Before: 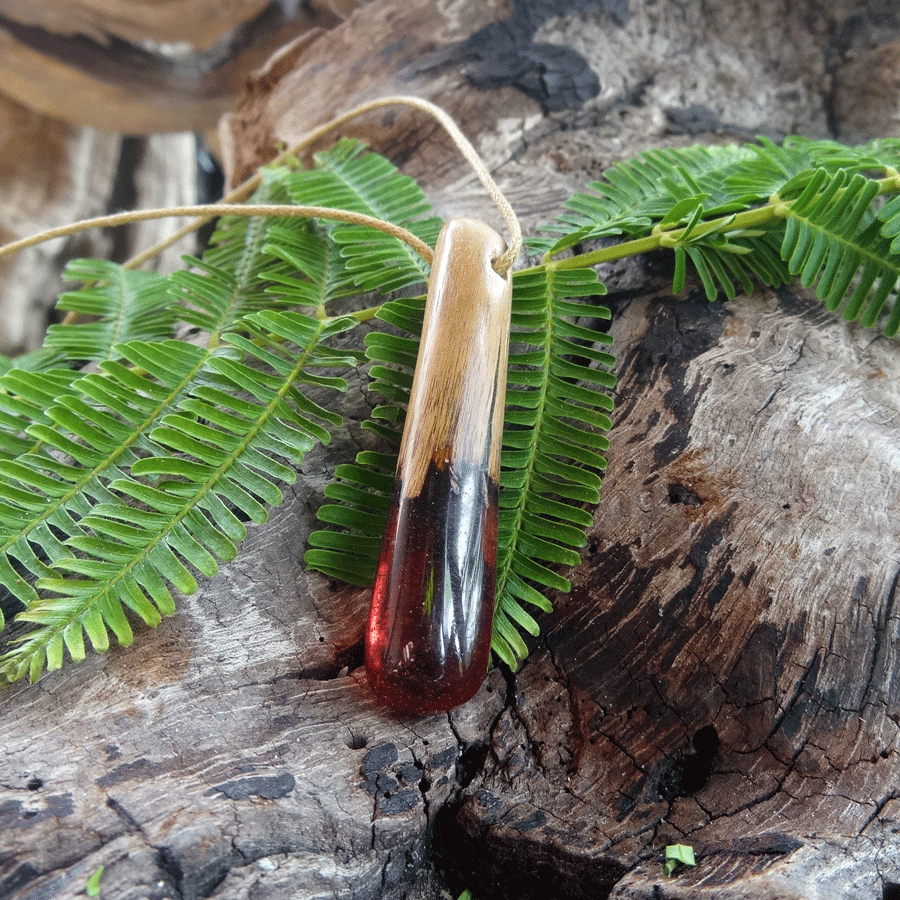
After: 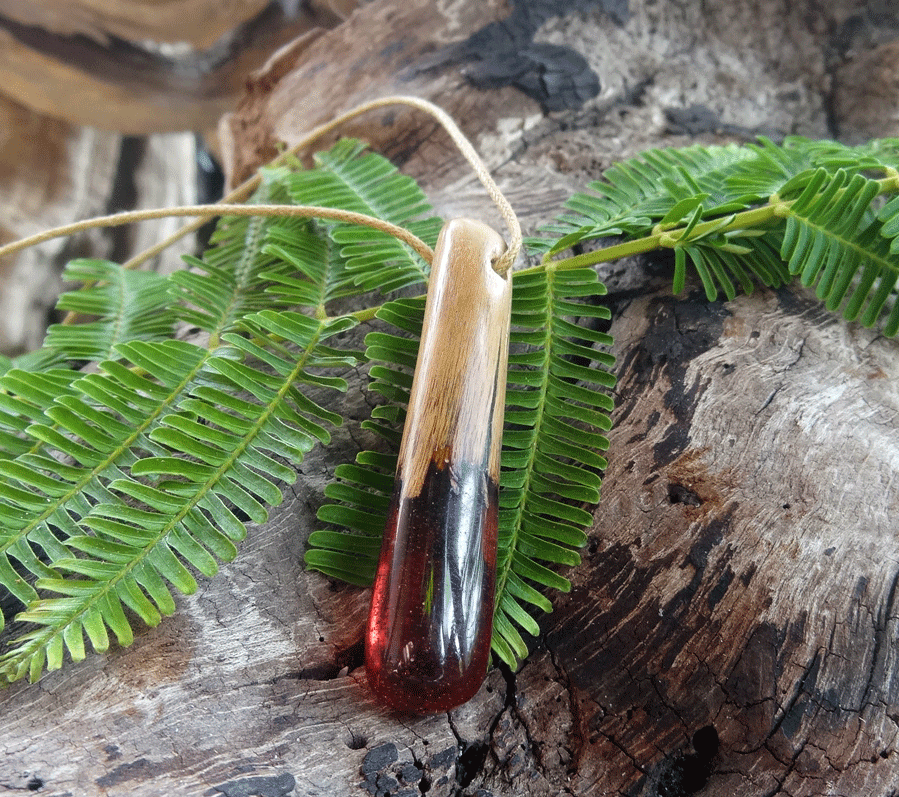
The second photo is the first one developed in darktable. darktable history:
crop and rotate: top 0%, bottom 11.35%
